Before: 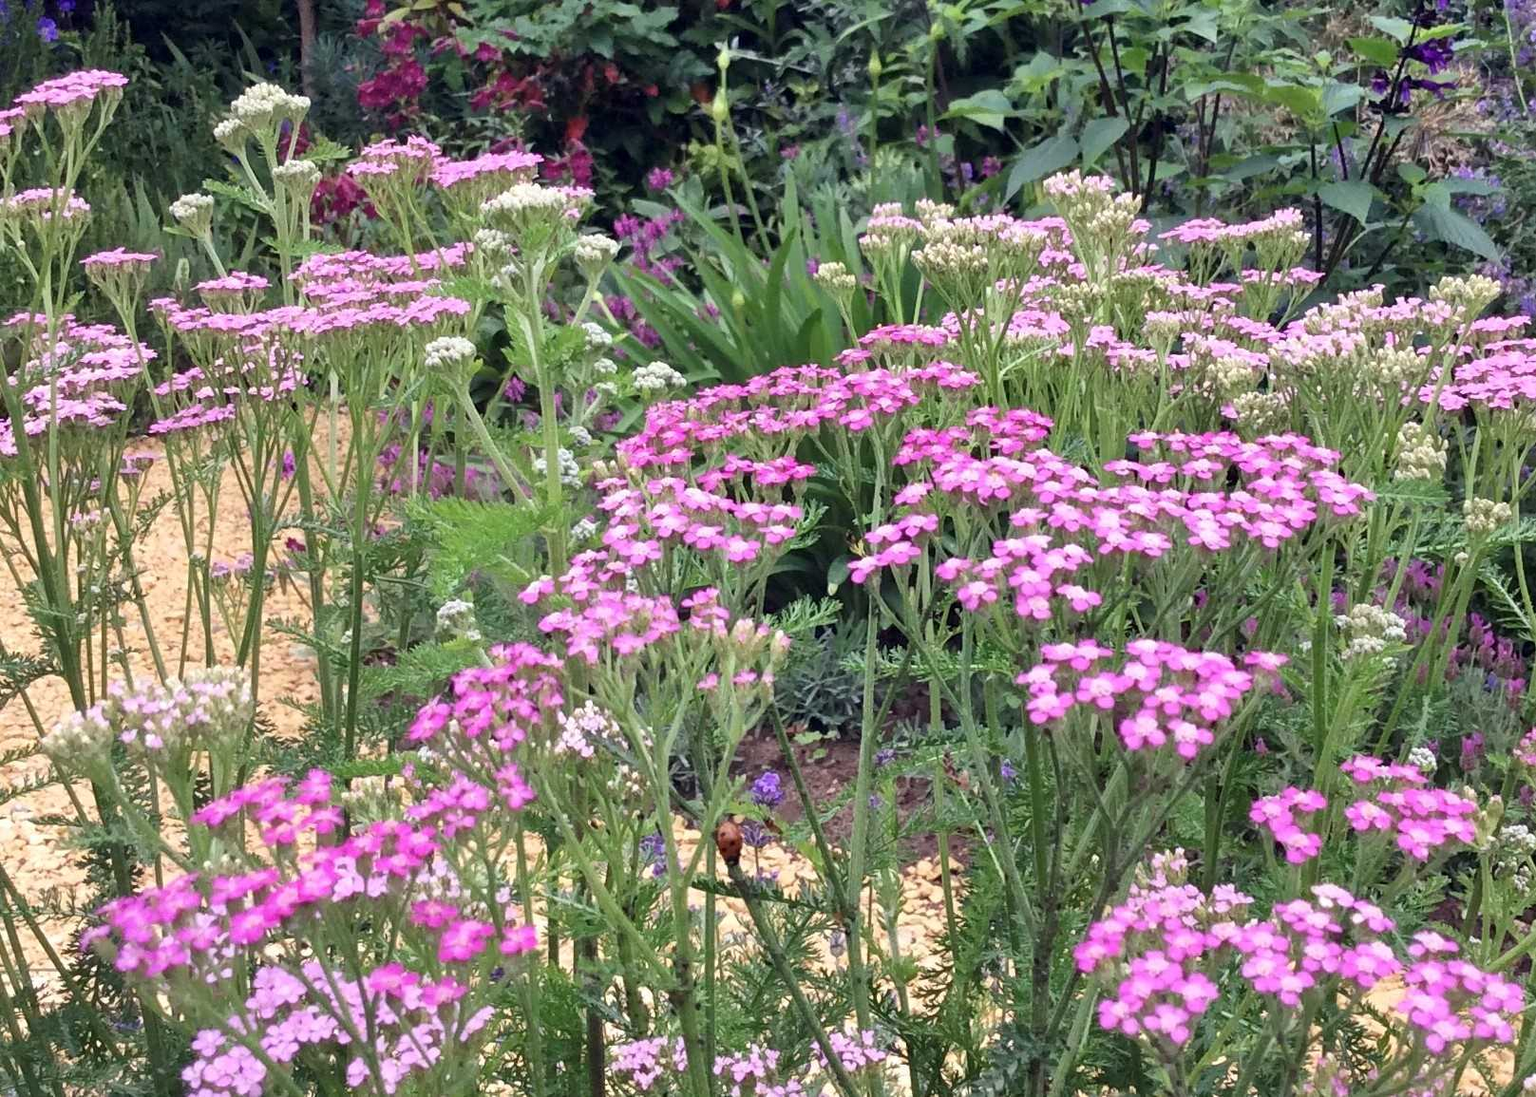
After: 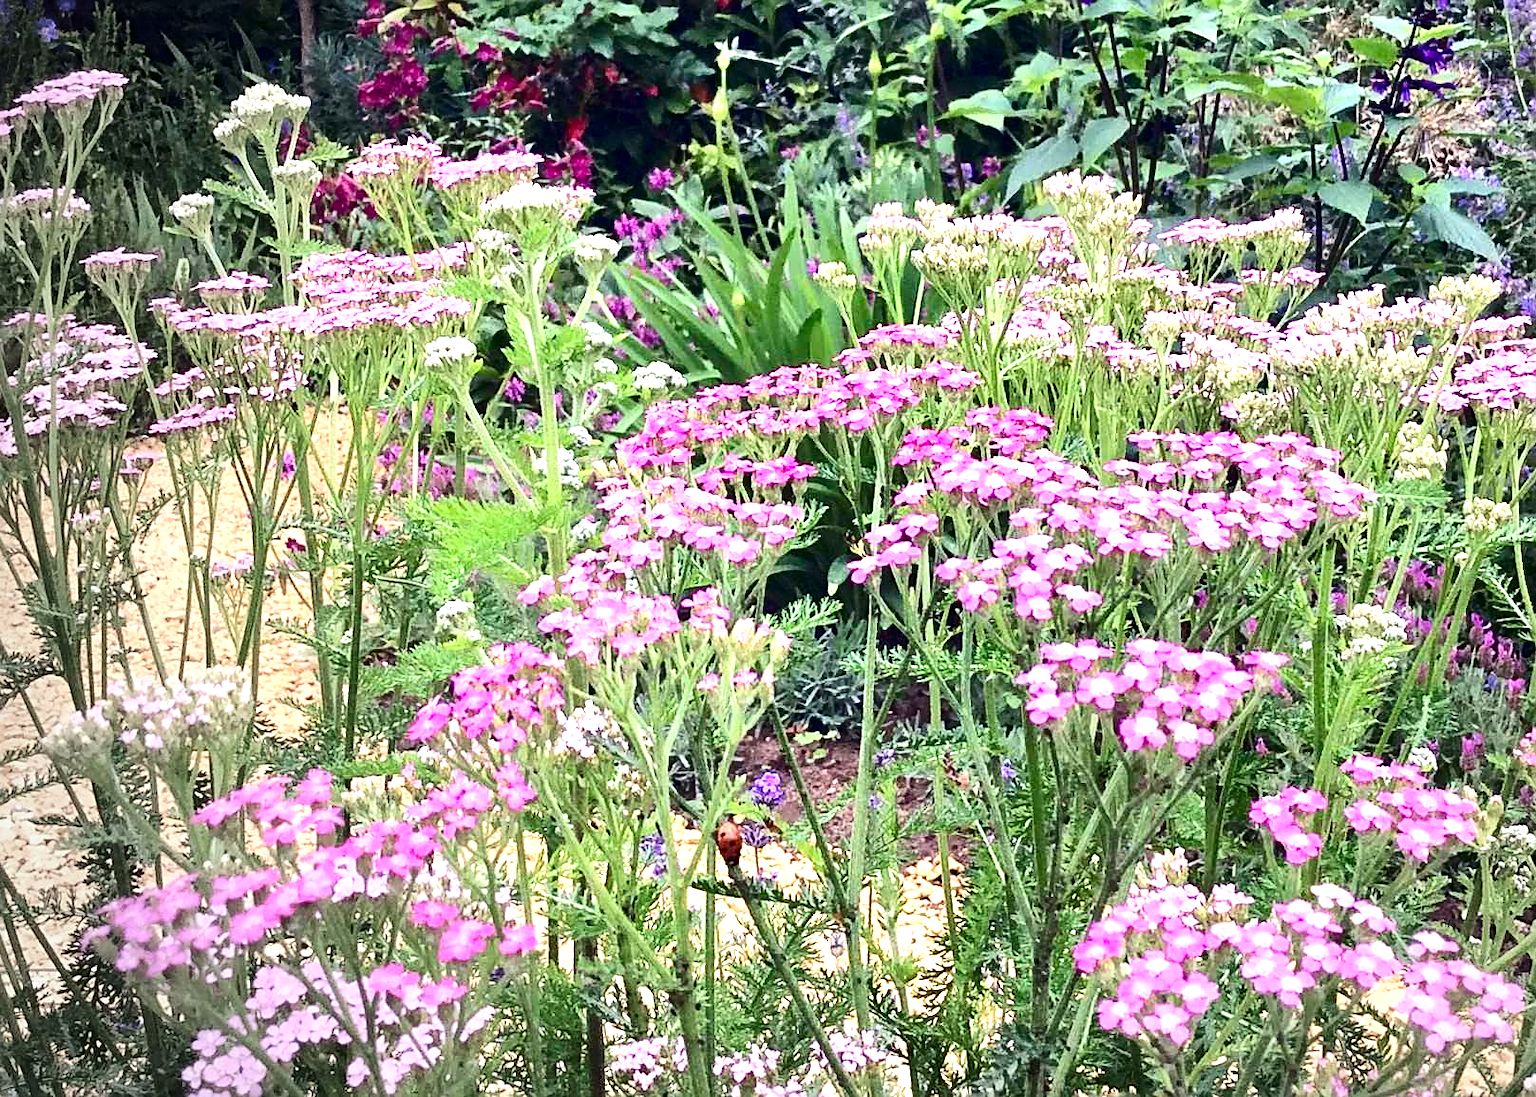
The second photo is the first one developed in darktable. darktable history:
exposure: black level correction 0, exposure 1.1 EV, compensate highlight preservation false
vignetting: fall-off start 73.57%, center (0.22, -0.235)
sharpen: radius 1.967
contrast brightness saturation: contrast 0.21, brightness -0.11, saturation 0.21
